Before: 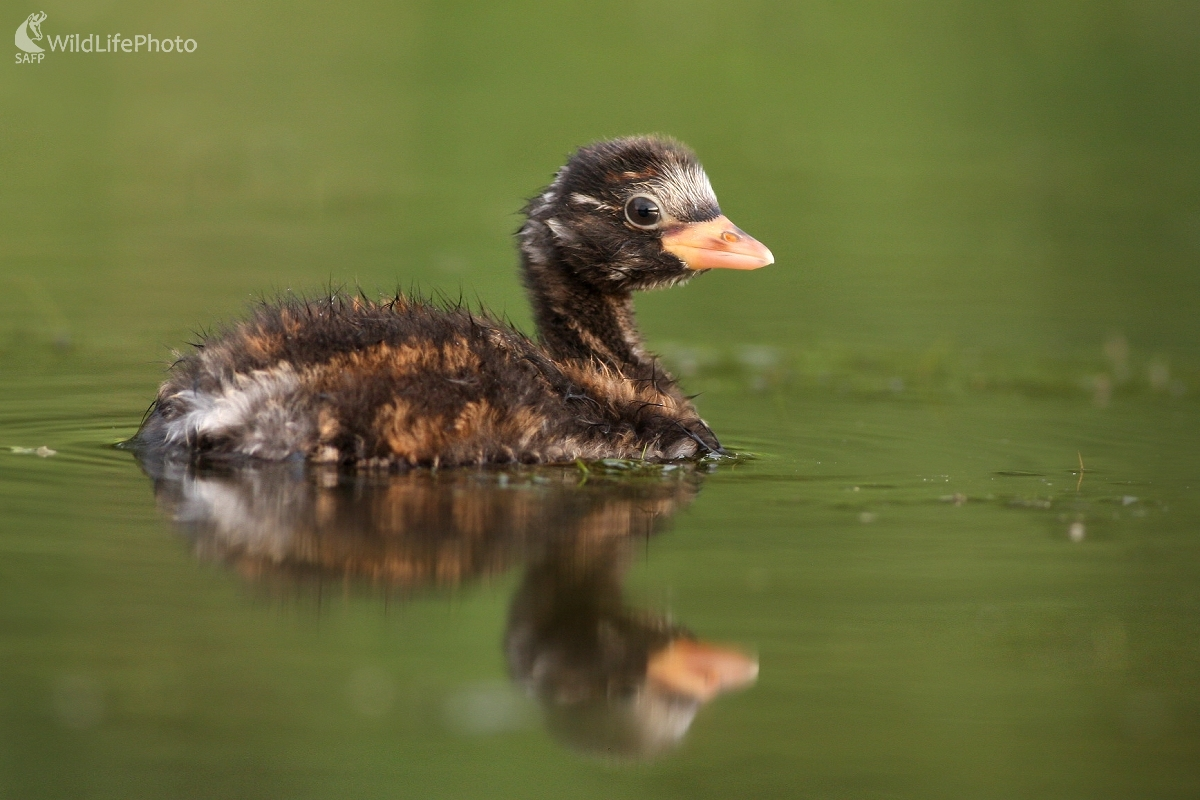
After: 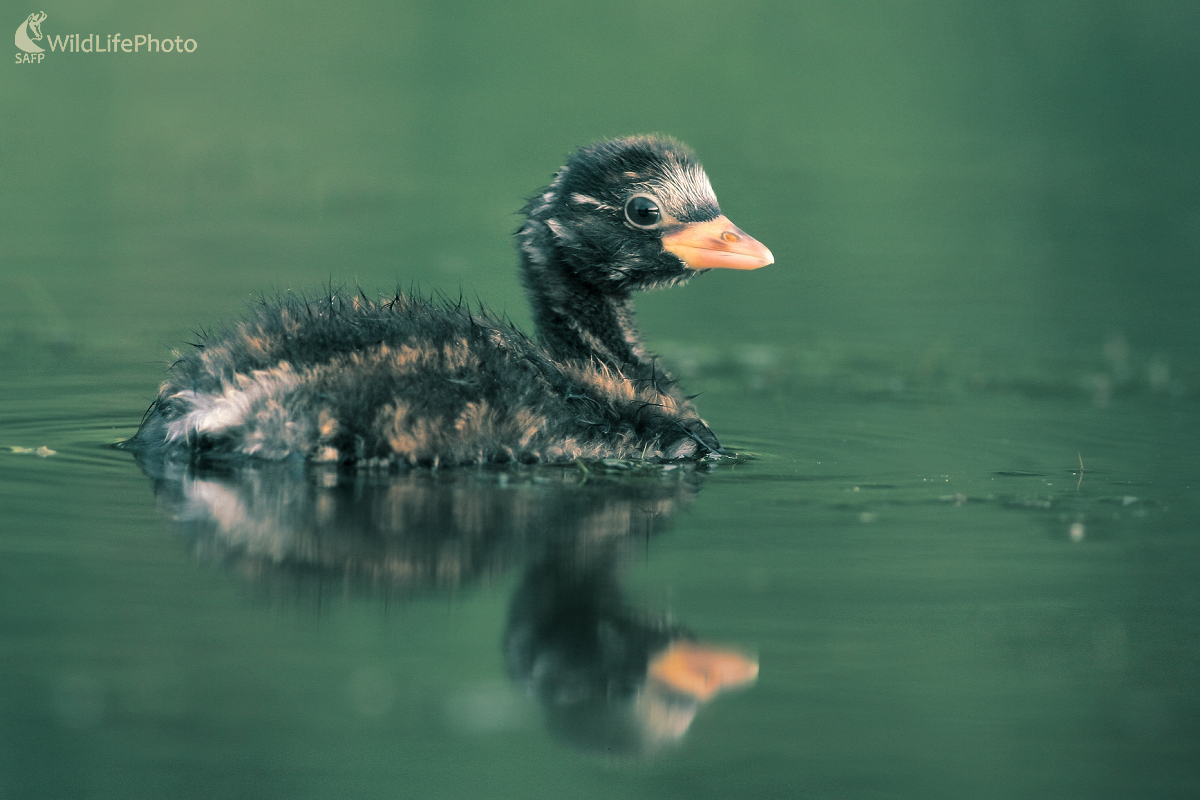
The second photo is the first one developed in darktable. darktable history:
split-toning: shadows › hue 186.43°, highlights › hue 49.29°, compress 30.29%
white balance: emerald 1
